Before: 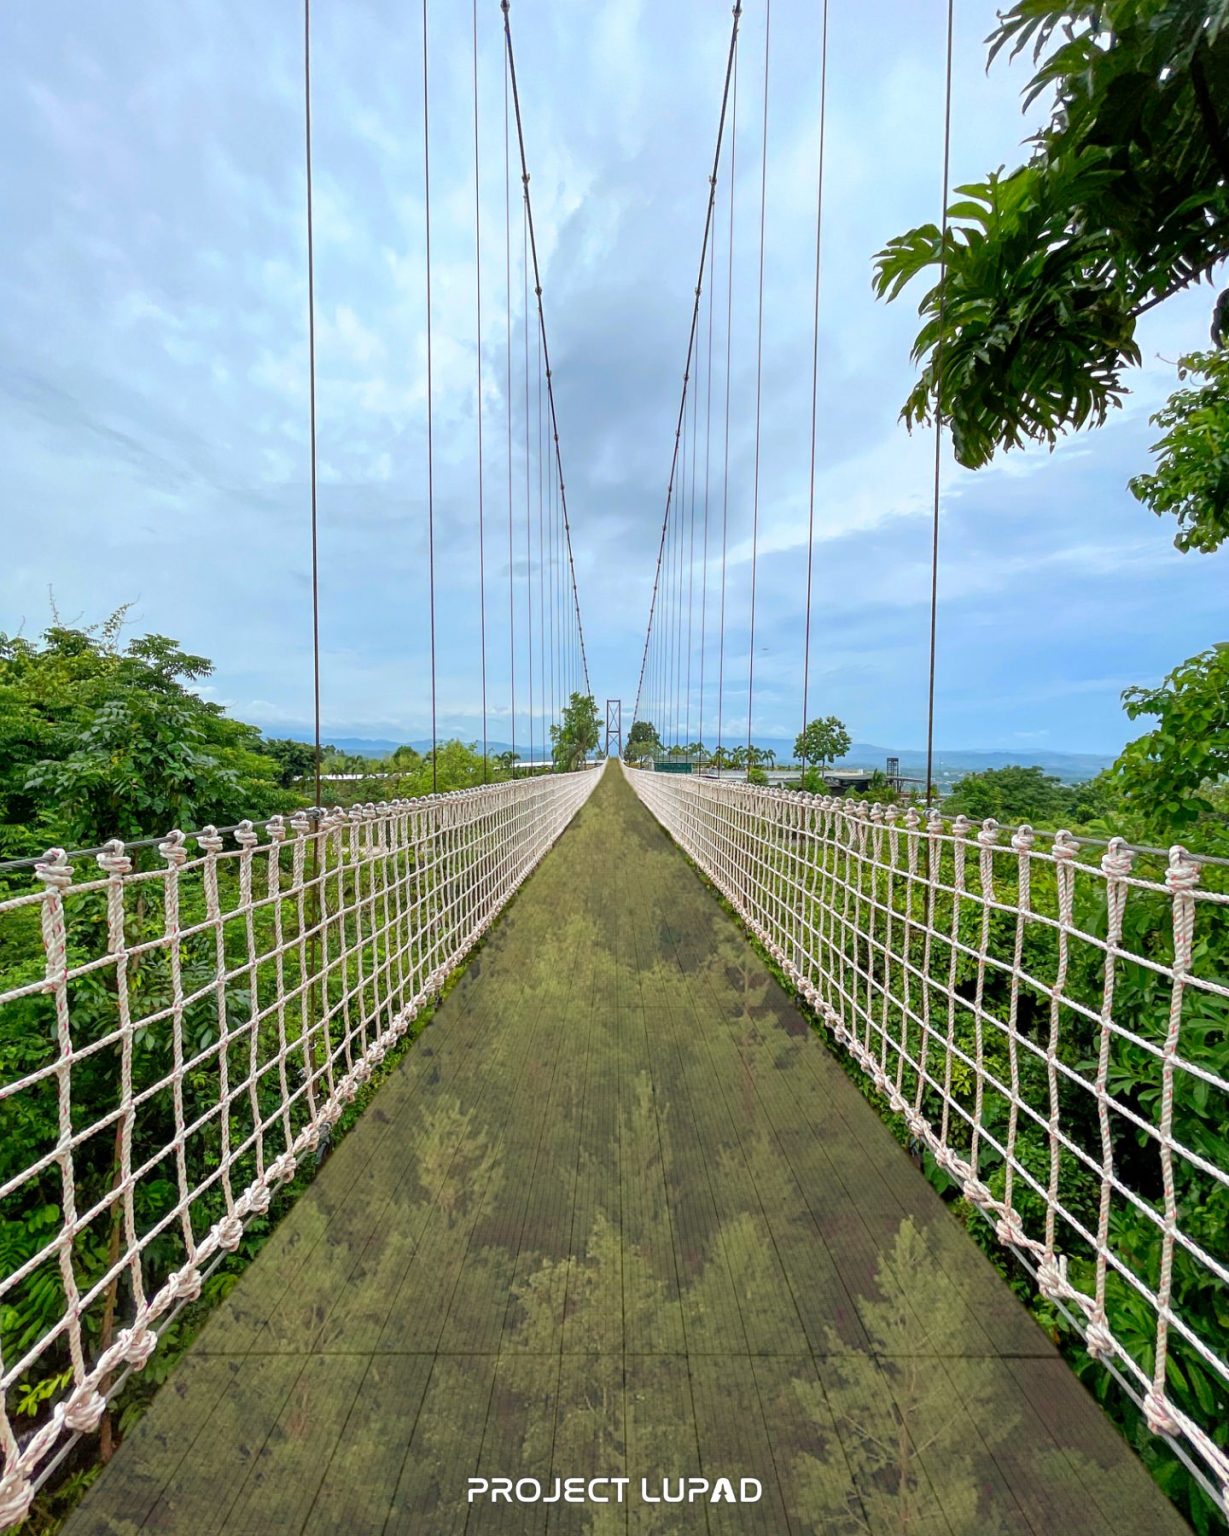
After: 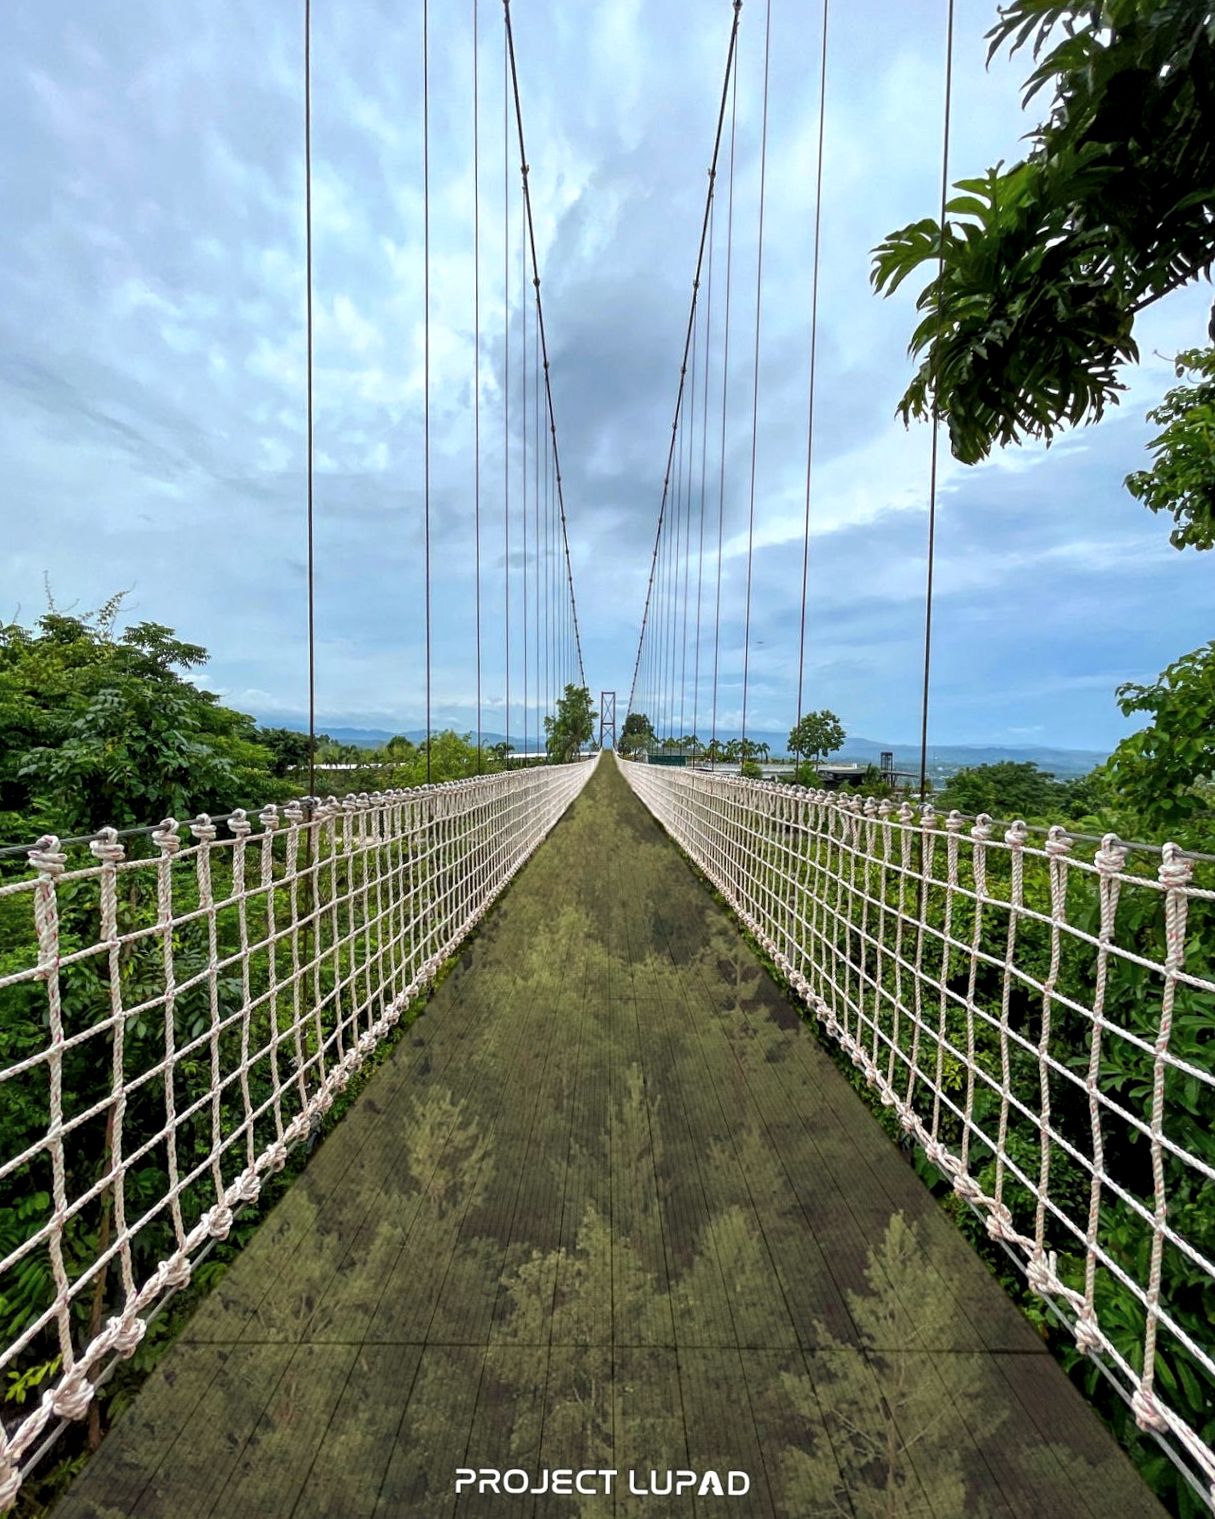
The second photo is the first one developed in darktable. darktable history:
white balance: emerald 1
local contrast: mode bilateral grid, contrast 20, coarseness 50, detail 120%, midtone range 0.2
levels: levels [0.029, 0.545, 0.971]
crop and rotate: angle -0.5°
